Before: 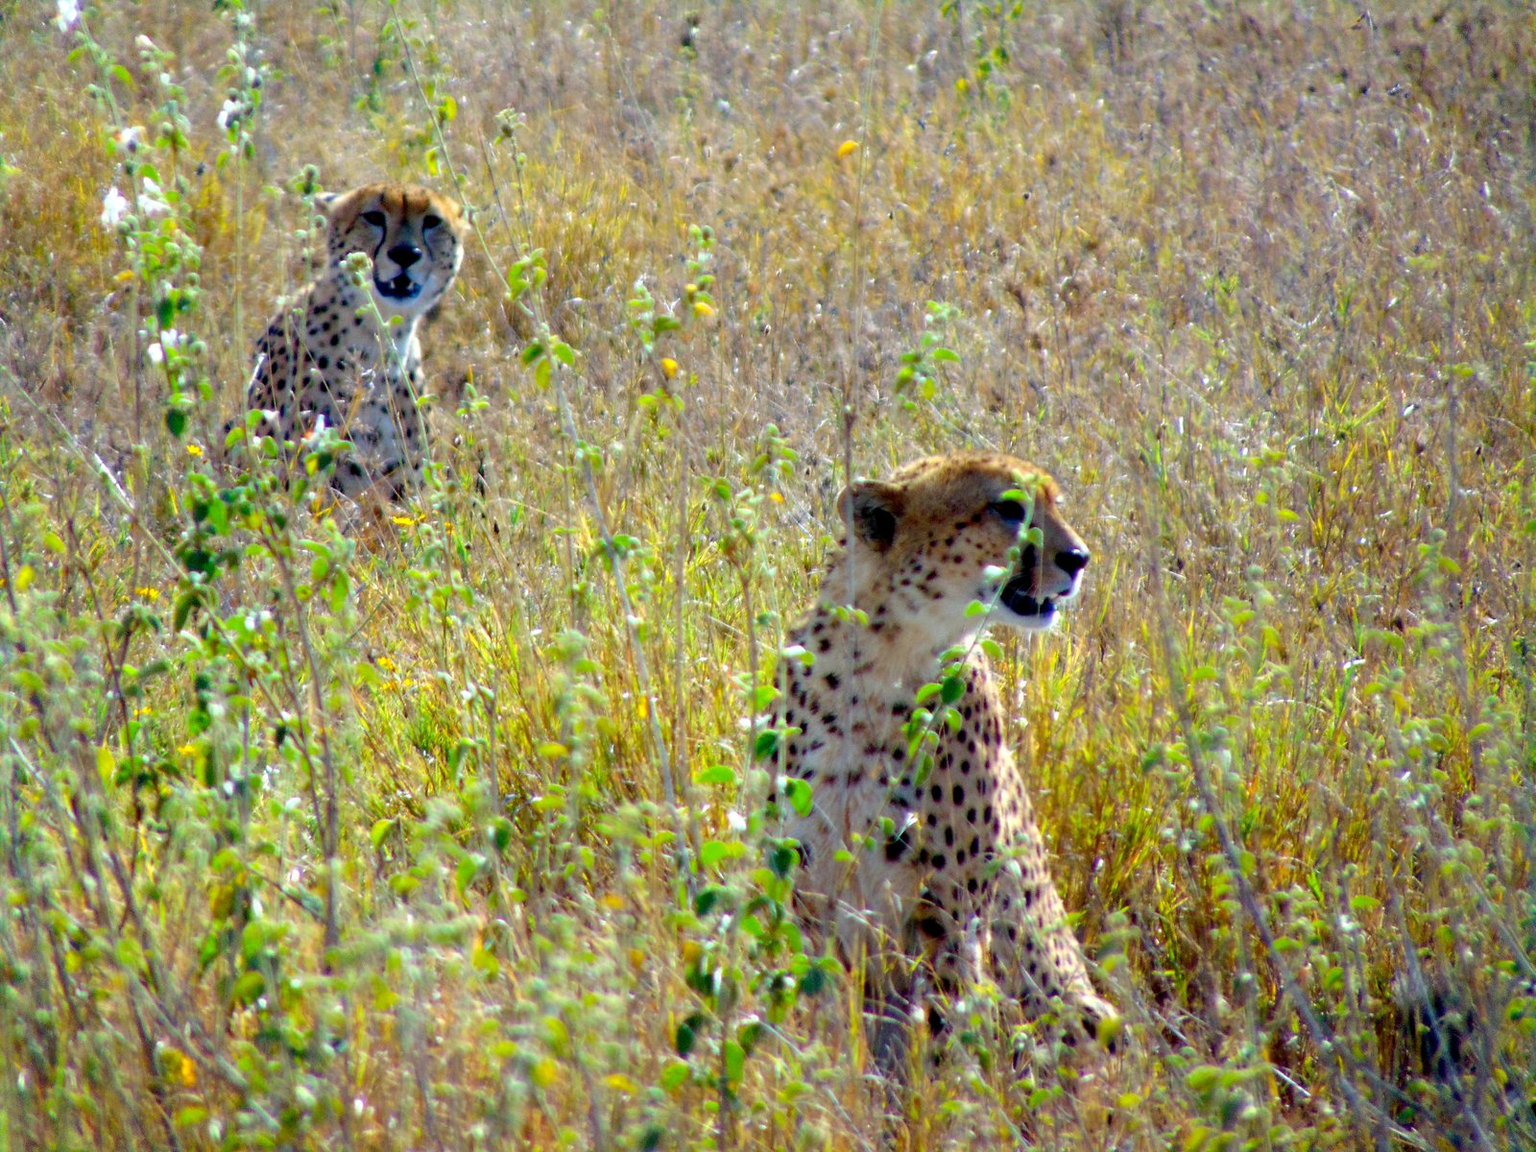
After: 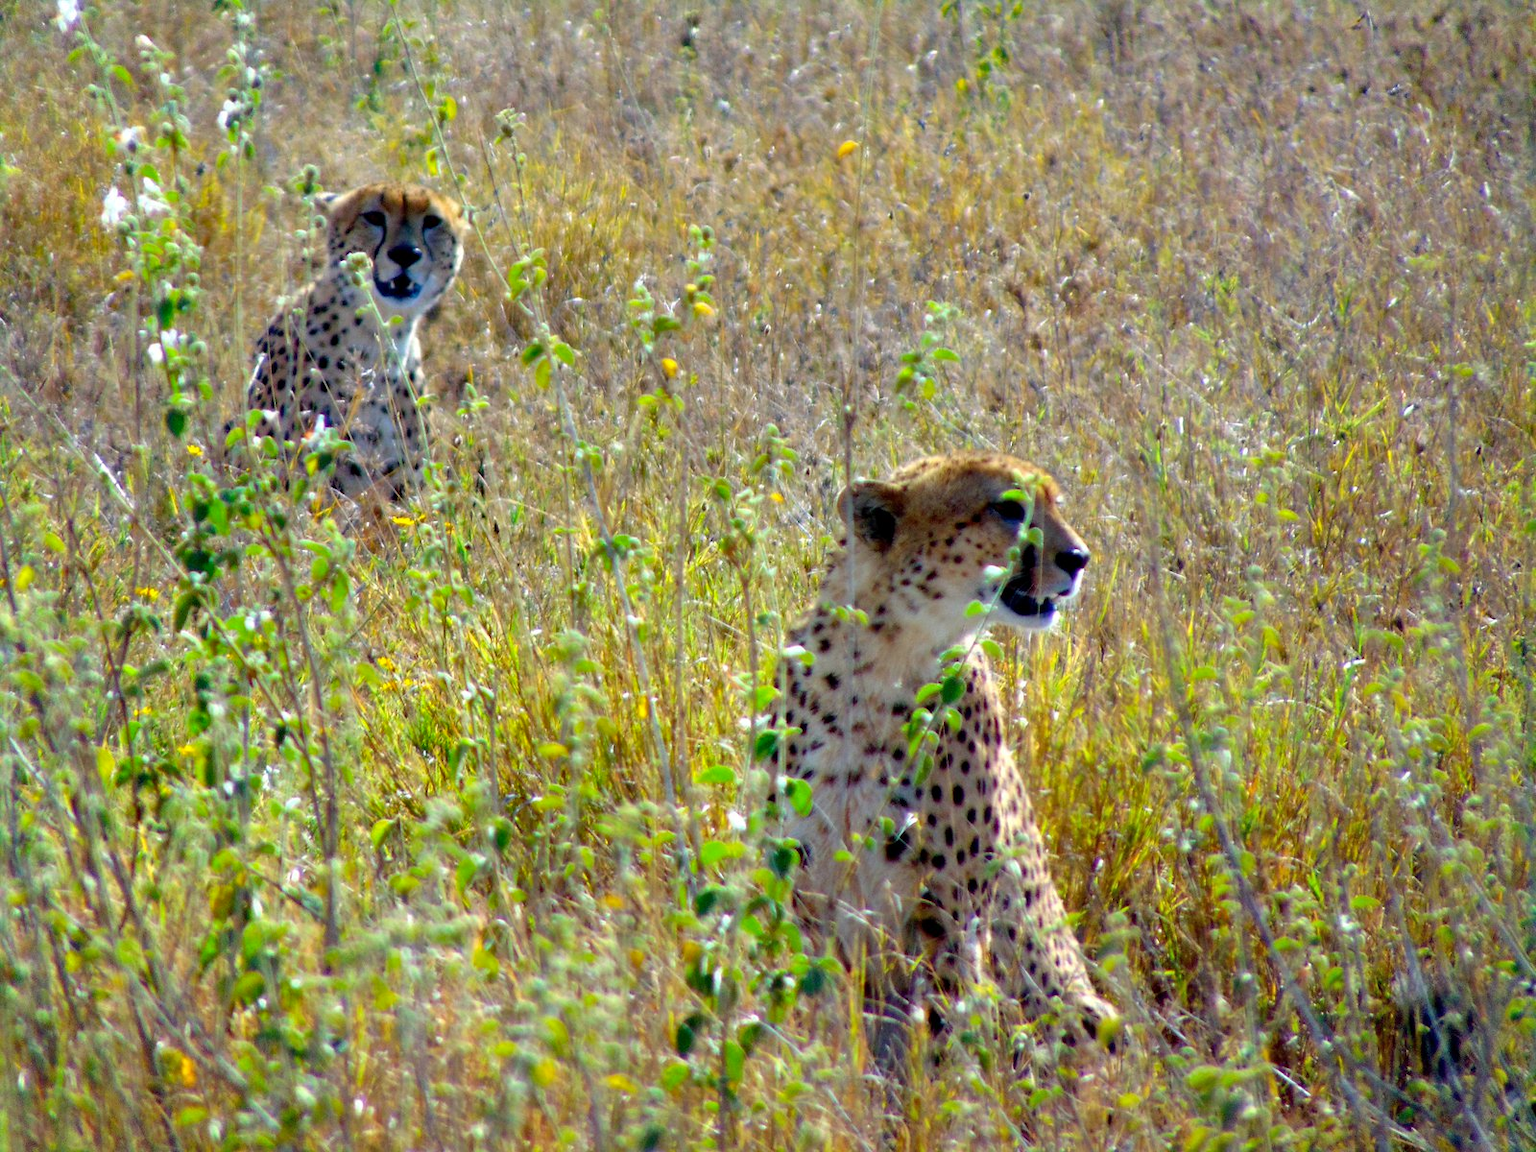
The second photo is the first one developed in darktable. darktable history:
shadows and highlights: shadows color adjustment 98.02%, highlights color adjustment 58.98%, soften with gaussian
